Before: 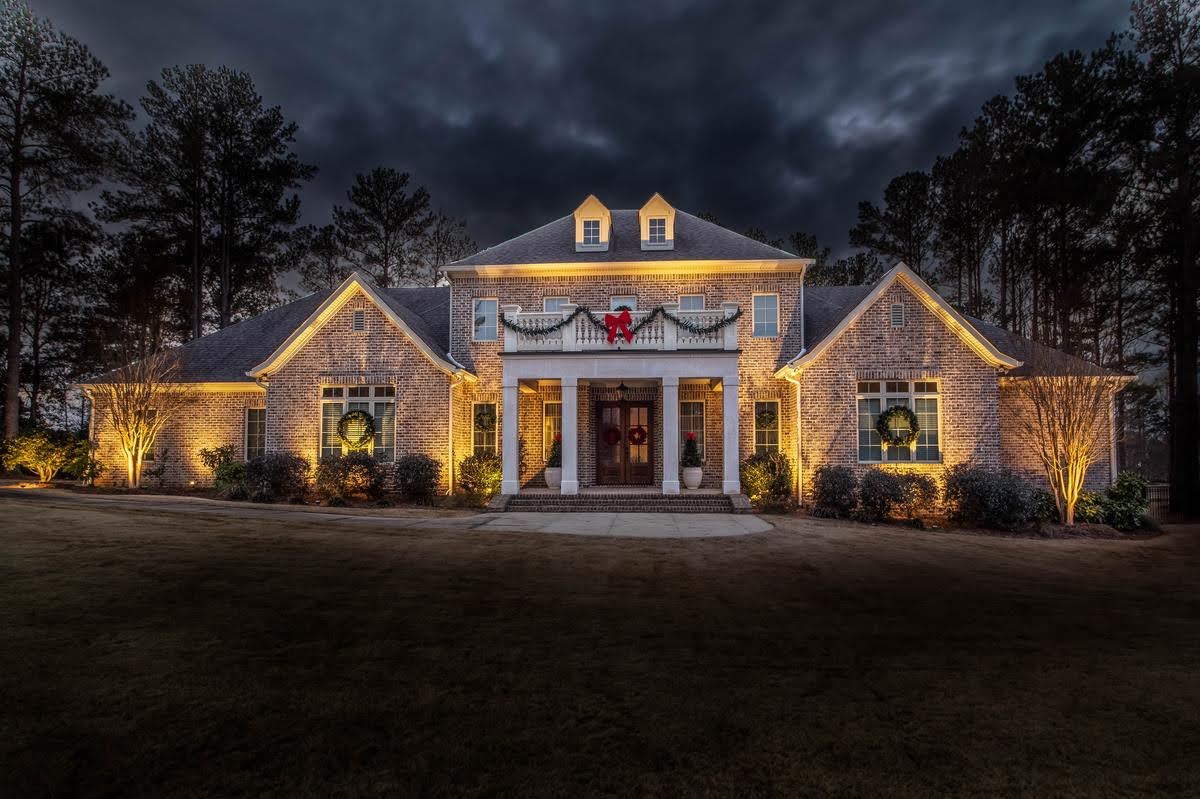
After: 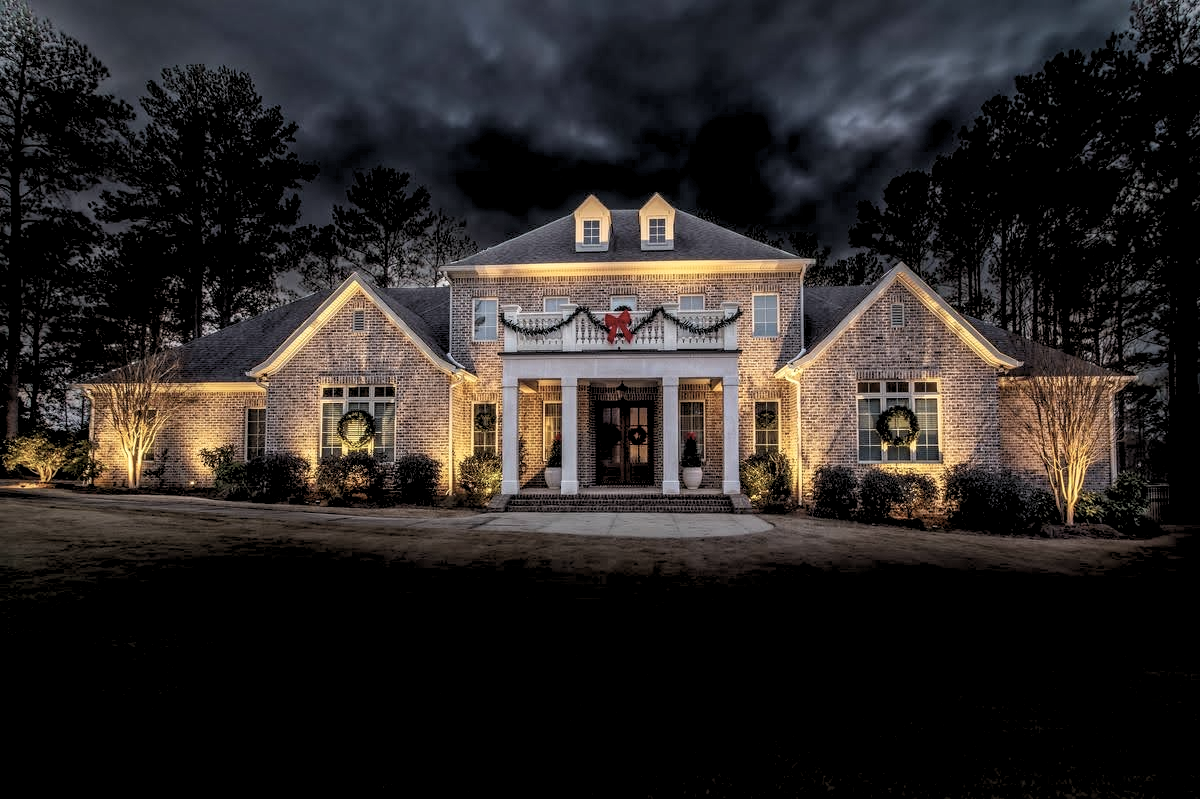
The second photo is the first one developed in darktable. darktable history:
rgb levels: levels [[0.013, 0.434, 0.89], [0, 0.5, 1], [0, 0.5, 1]]
contrast brightness saturation: contrast 0.1, saturation -0.3
